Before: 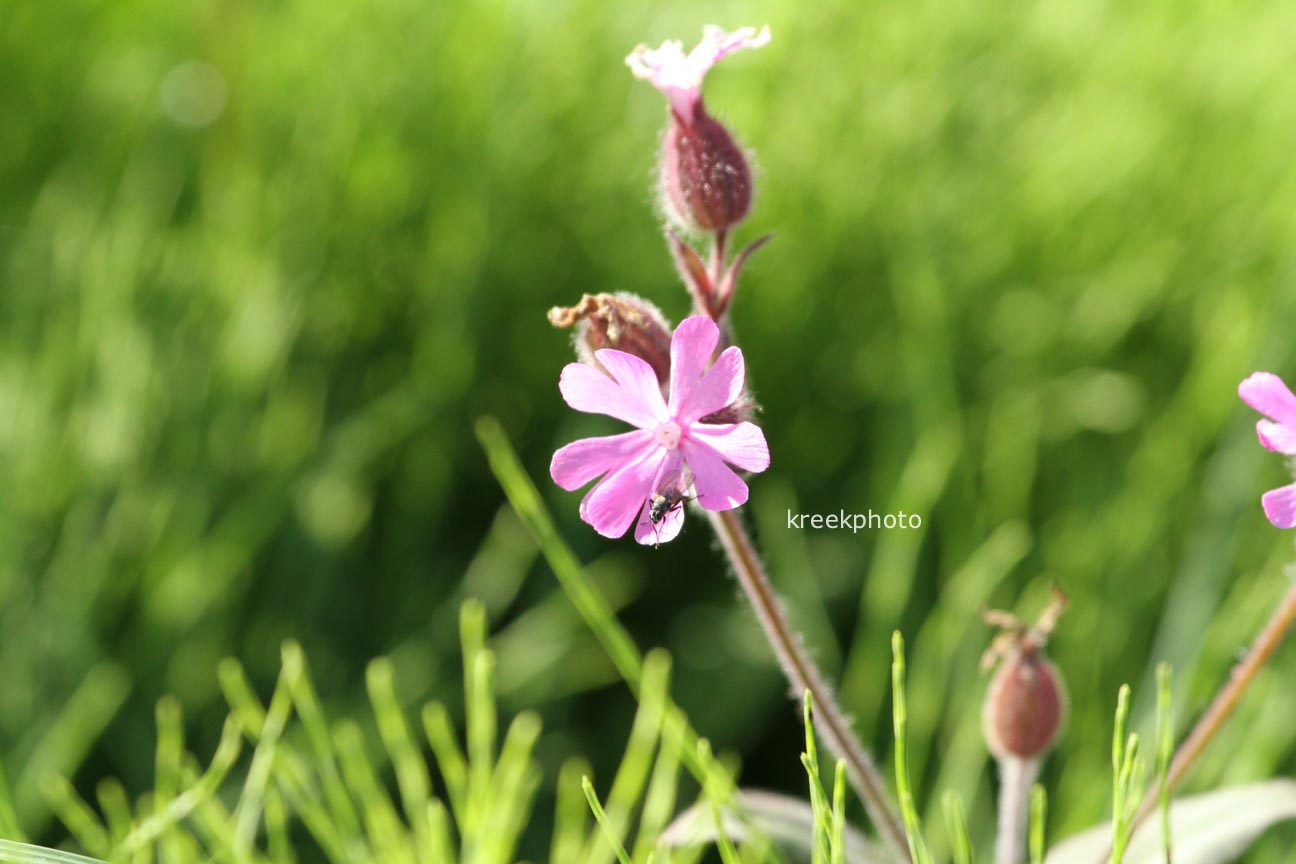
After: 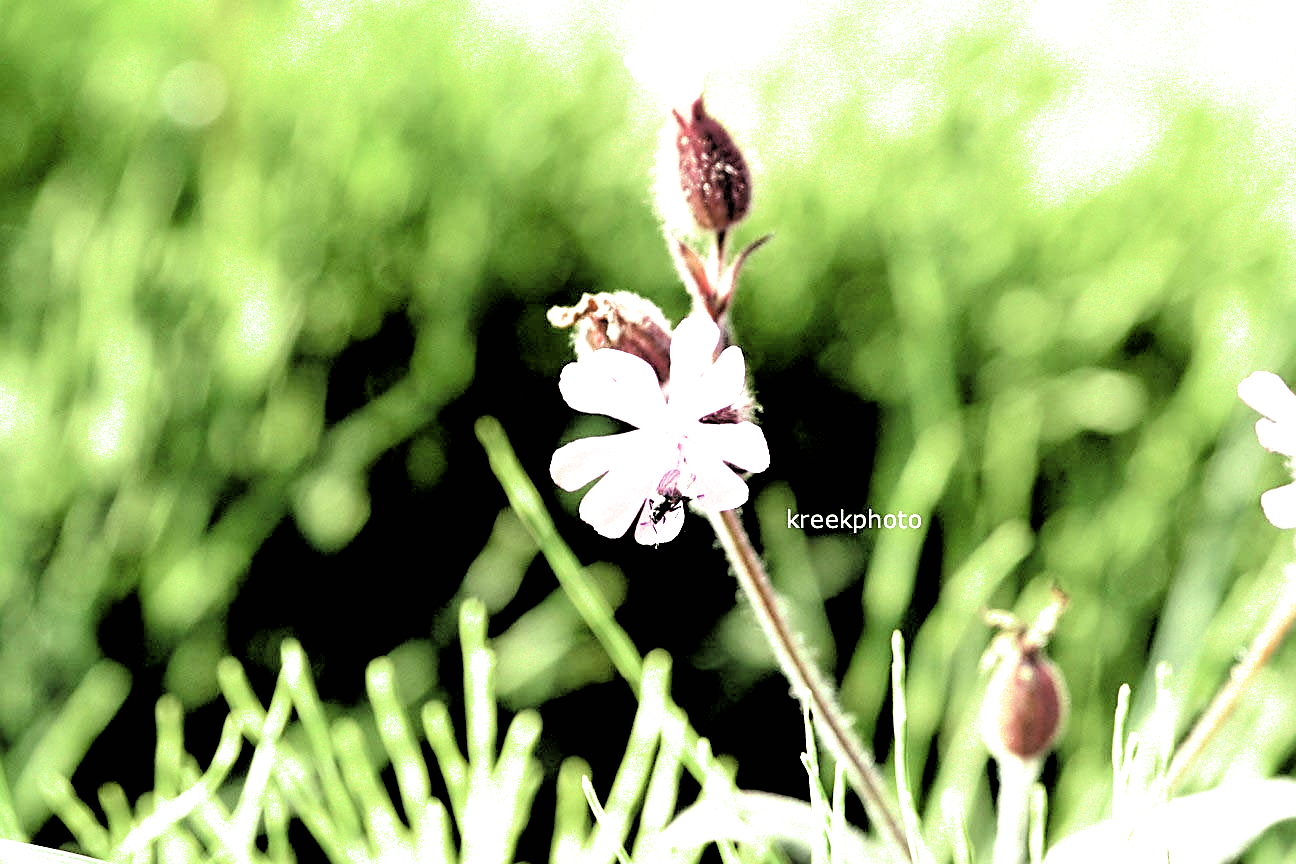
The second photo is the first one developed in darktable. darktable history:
sharpen: on, module defaults
exposure: black level correction 0, exposure 0.5 EV, compensate exposure bias true, compensate highlight preservation false
filmic rgb: black relative exposure -1 EV, white relative exposure 2.05 EV, hardness 1.52, contrast 2.25, enable highlight reconstruction true
